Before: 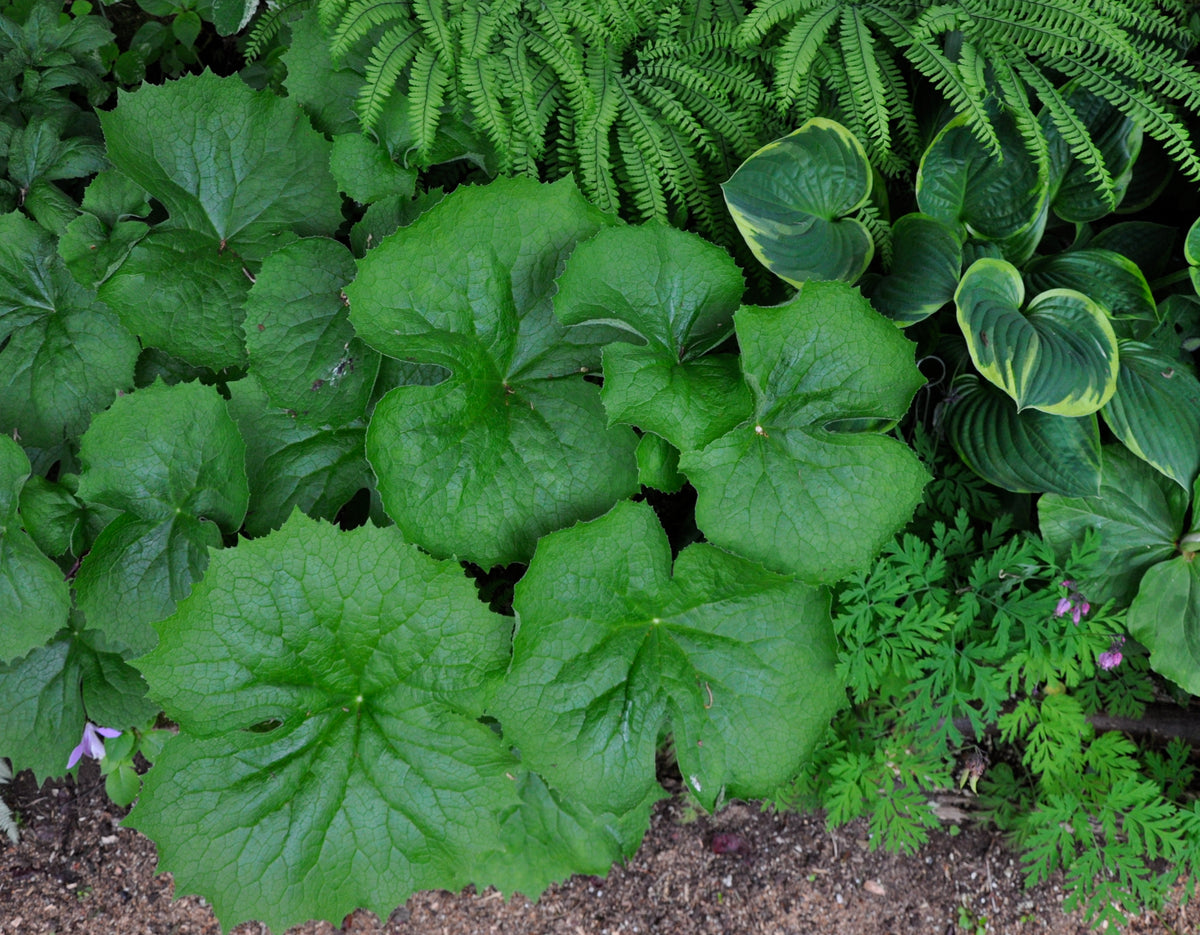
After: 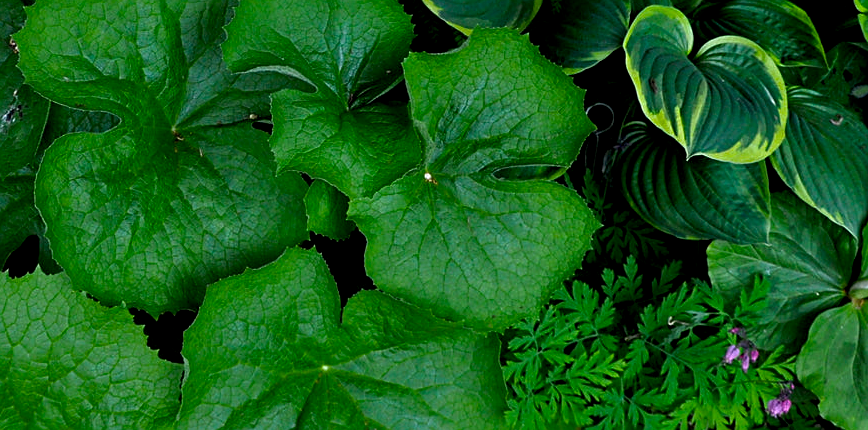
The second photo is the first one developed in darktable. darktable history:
exposure: black level correction 0.011, exposure -0.476 EV, compensate highlight preservation false
sharpen: on, module defaults
color balance rgb: linear chroma grading › global chroma 14.949%, perceptual saturation grading › global saturation 9.576%, perceptual brilliance grading › global brilliance 21.786%, perceptual brilliance grading › shadows -34.655%
crop and rotate: left 27.598%, top 27.085%, bottom 26.875%
